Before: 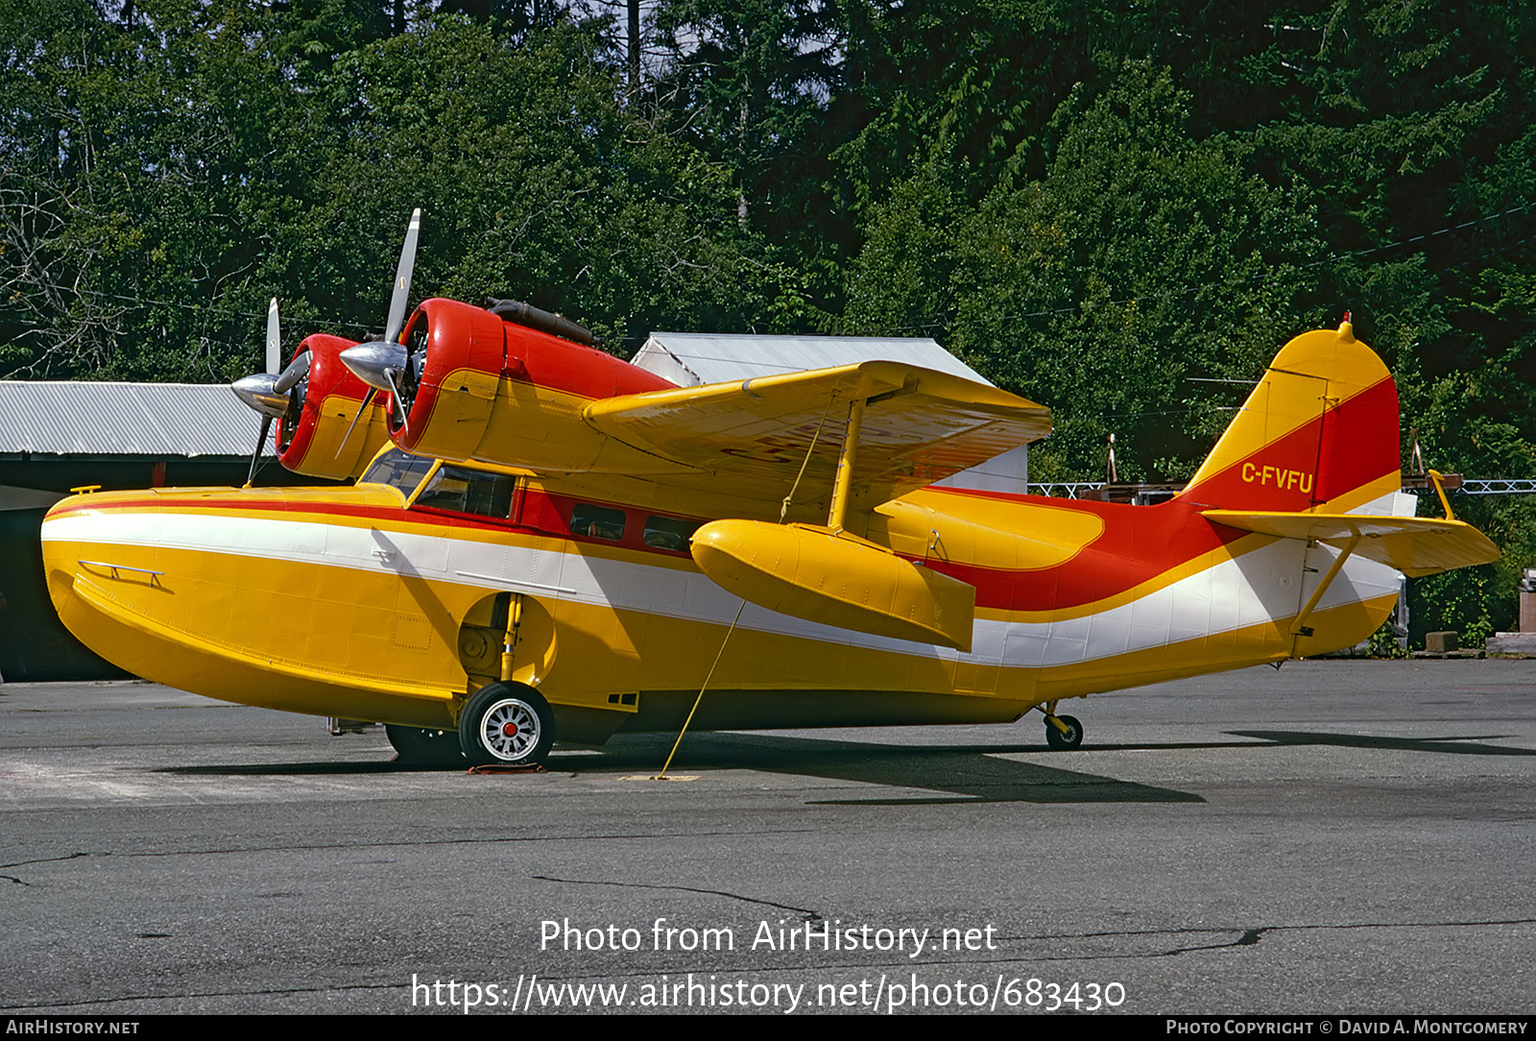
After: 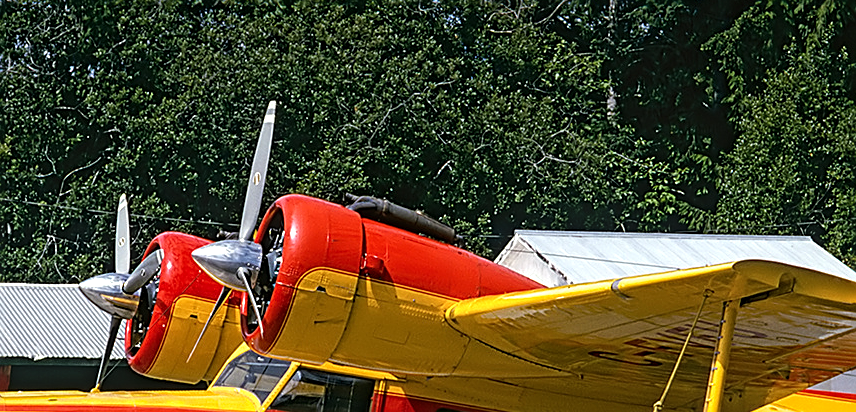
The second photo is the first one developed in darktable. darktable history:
crop: left 10.177%, top 10.728%, right 36.285%, bottom 51.174%
color correction: highlights a* 0.061, highlights b* -0.232
tone equalizer: -8 EV -0.734 EV, -7 EV -0.73 EV, -6 EV -0.635 EV, -5 EV -0.419 EV, -3 EV 0.371 EV, -2 EV 0.6 EV, -1 EV 0.682 EV, +0 EV 0.721 EV, mask exposure compensation -0.509 EV
sharpen: on, module defaults
local contrast: on, module defaults
